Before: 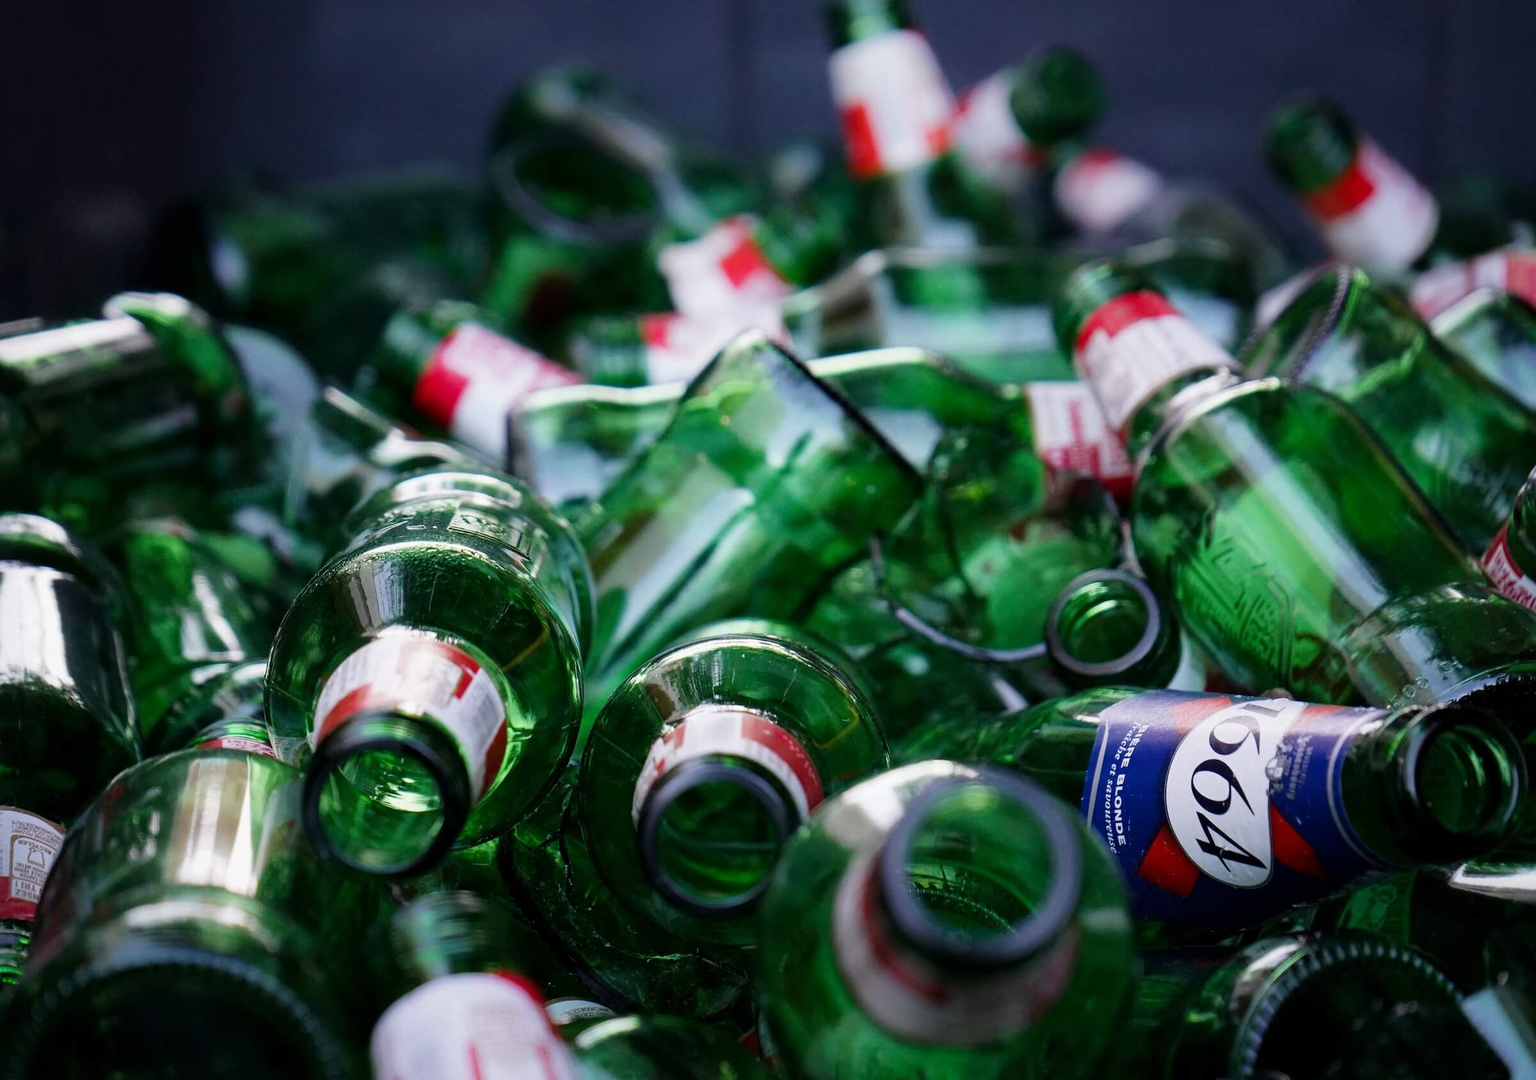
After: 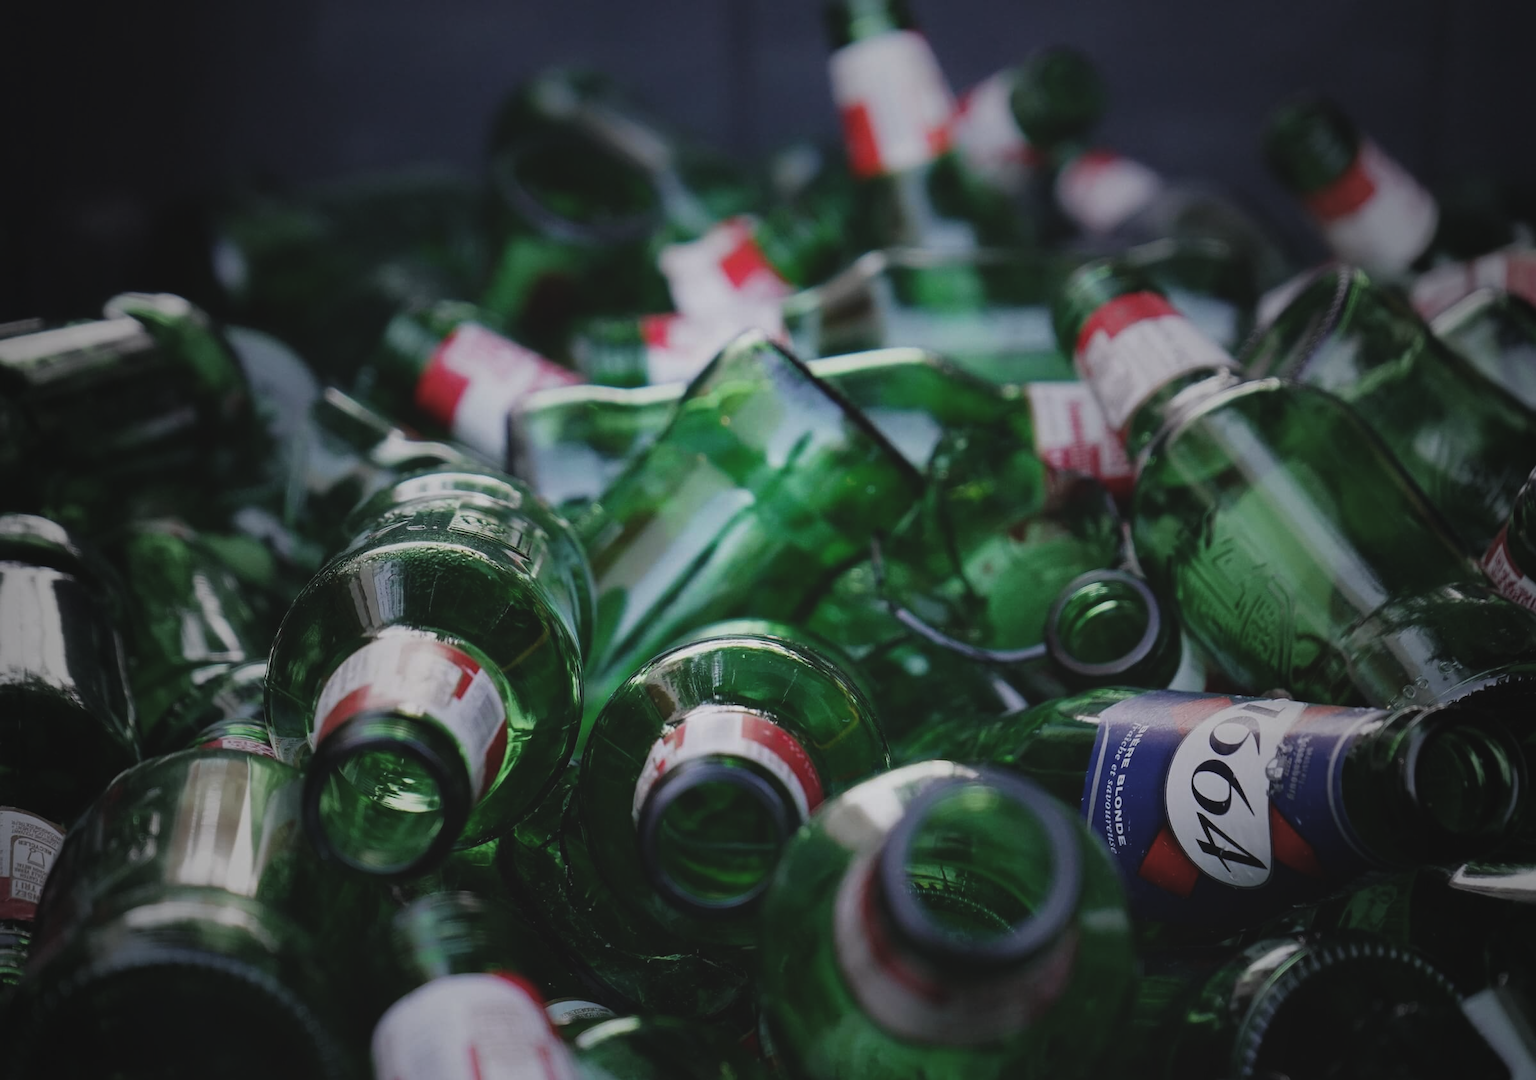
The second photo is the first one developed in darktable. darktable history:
vignetting: fall-off start 18.32%, fall-off radius 137.2%, width/height ratio 0.624, shape 0.586
exposure: black level correction -0.015, exposure -0.513 EV, compensate highlight preservation false
